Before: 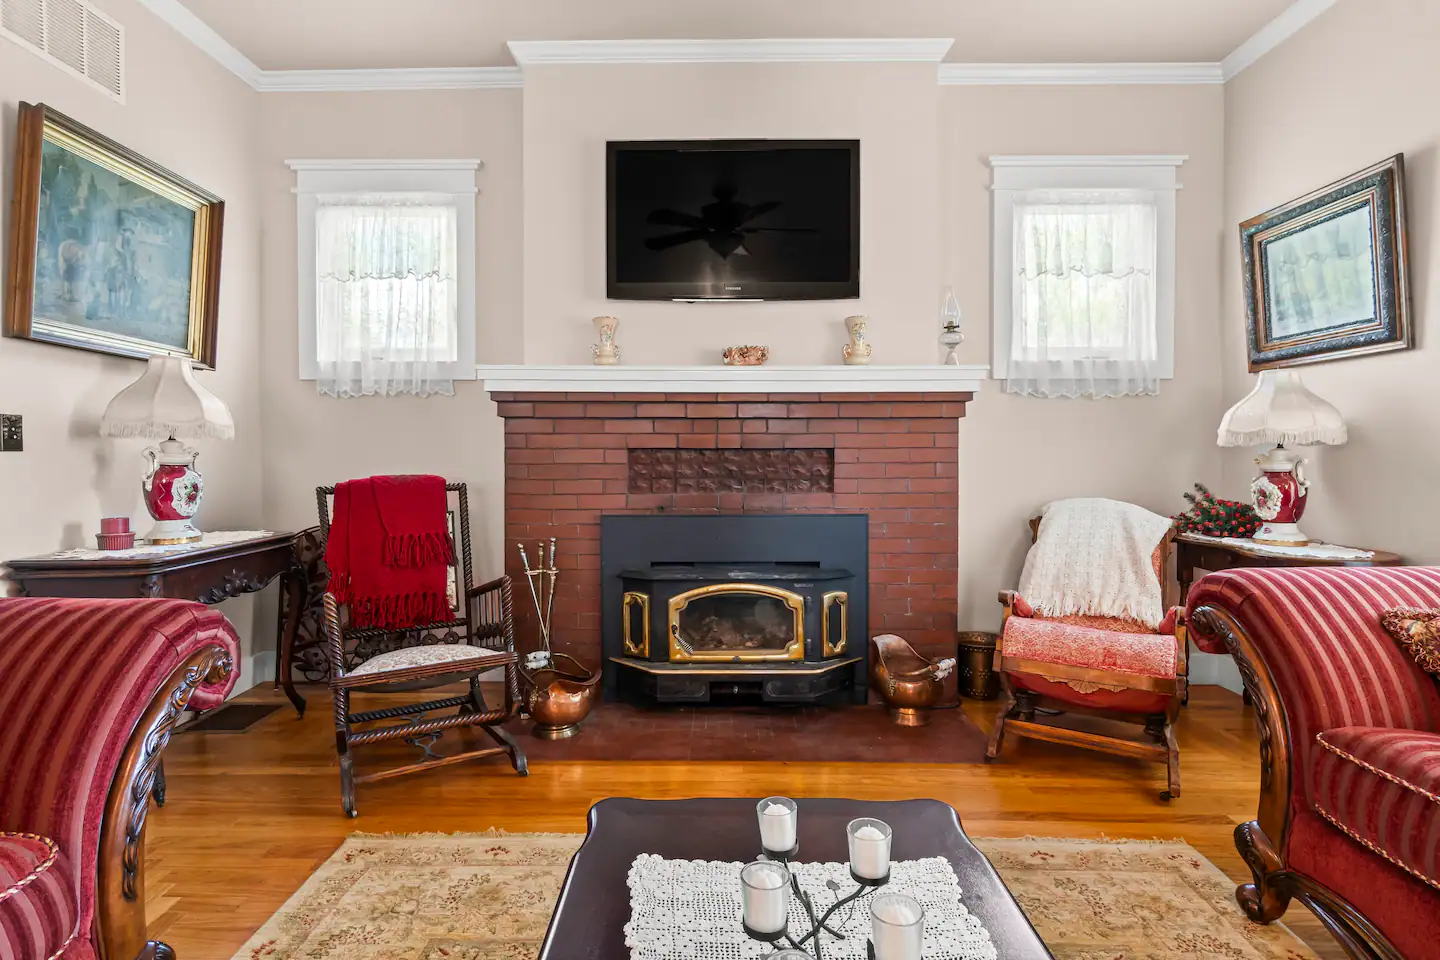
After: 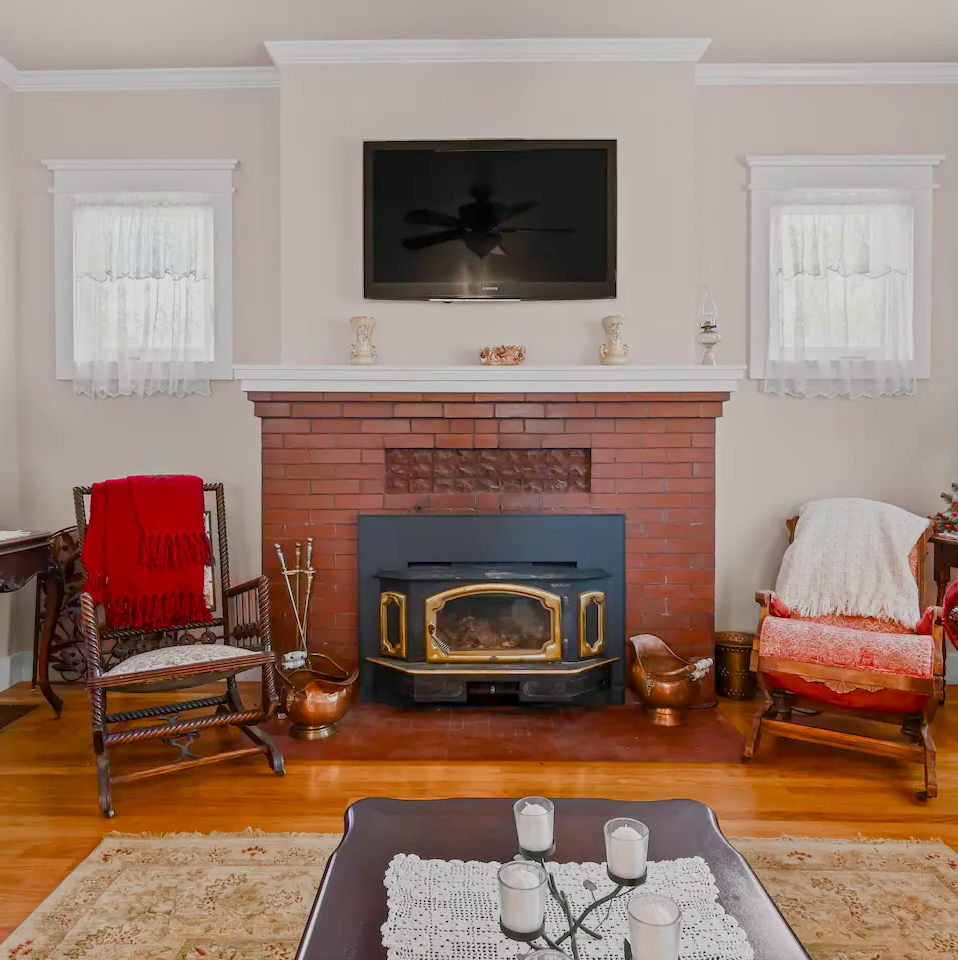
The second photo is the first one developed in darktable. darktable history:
crop: left 16.899%, right 16.556%
tone equalizer: -8 EV 0.06 EV, smoothing diameter 25%, edges refinement/feathering 10, preserve details guided filter
color balance rgb: shadows lift › chroma 1%, shadows lift › hue 113°, highlights gain › chroma 0.2%, highlights gain › hue 333°, perceptual saturation grading › global saturation 20%, perceptual saturation grading › highlights -50%, perceptual saturation grading › shadows 25%, contrast -20%
